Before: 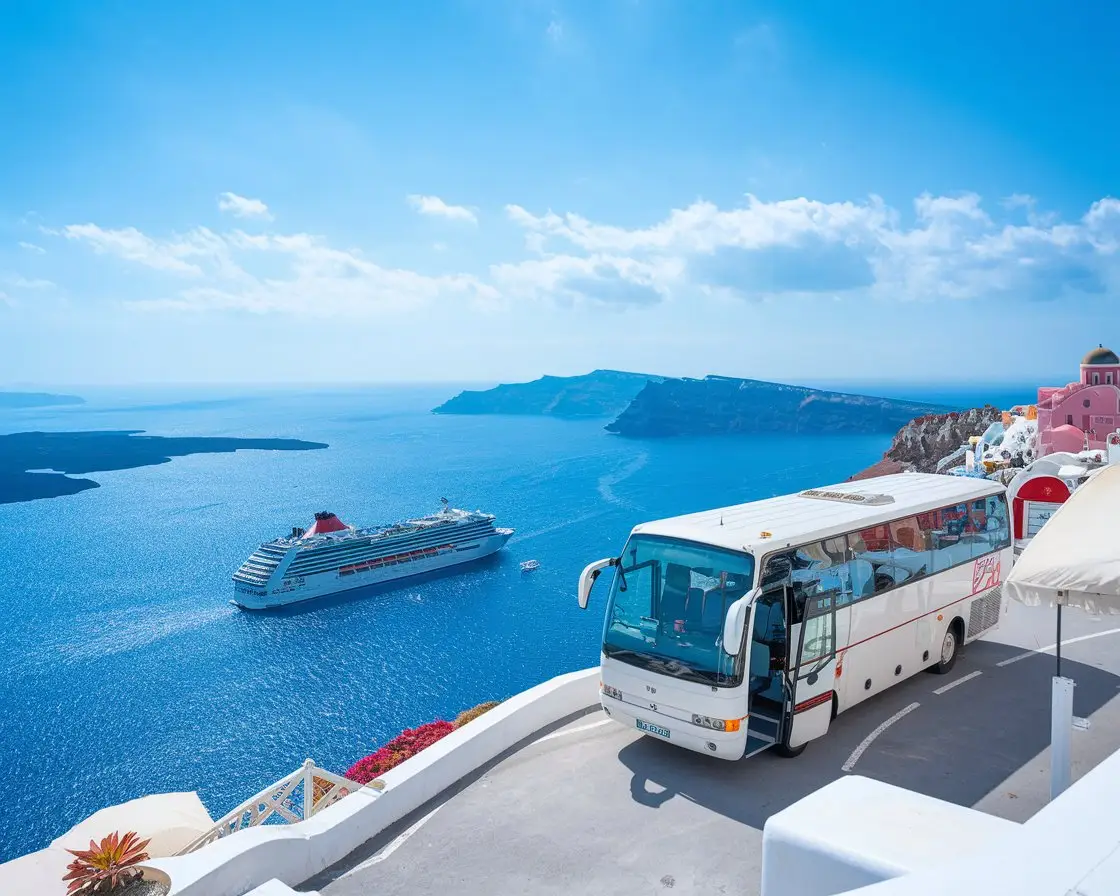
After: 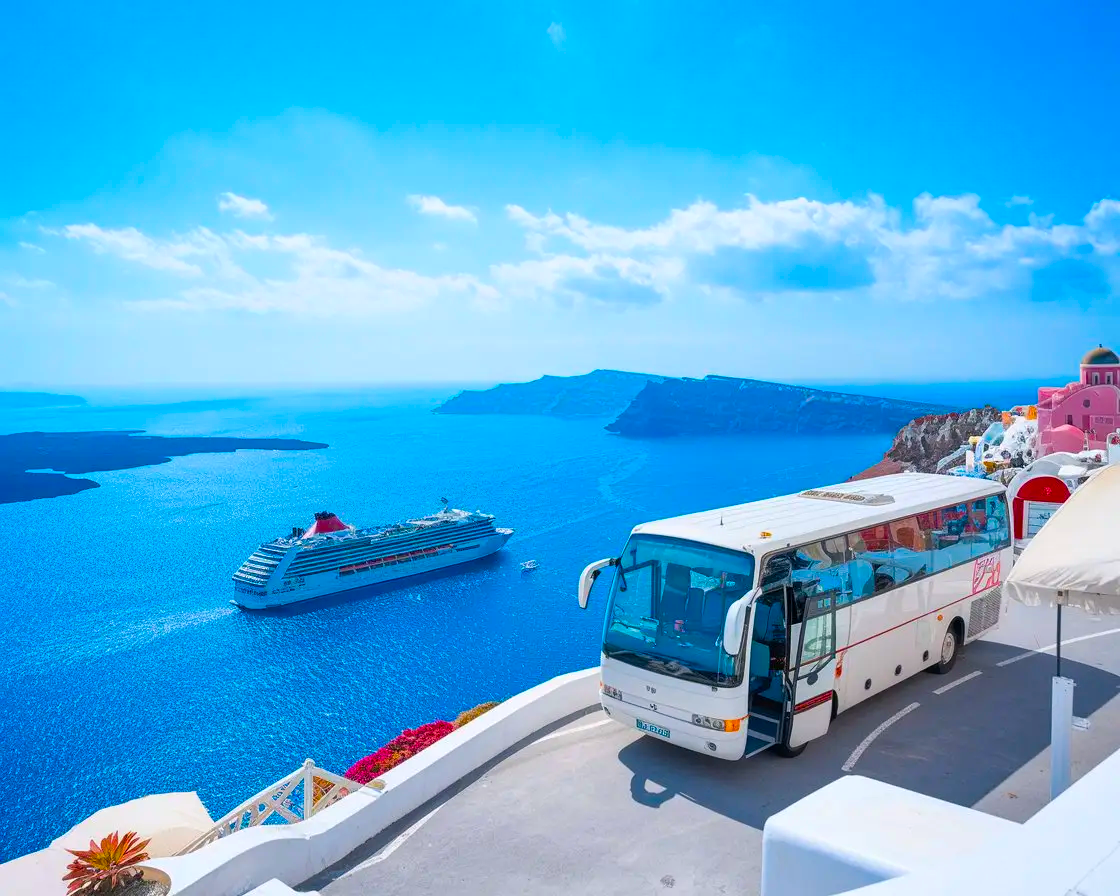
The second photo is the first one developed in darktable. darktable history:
color balance rgb: highlights gain › chroma 0.246%, highlights gain › hue 331.52°, linear chroma grading › shadows 10.032%, linear chroma grading › highlights 10.021%, linear chroma grading › global chroma 14.899%, linear chroma grading › mid-tones 14.797%, perceptual saturation grading › global saturation 25.305%
